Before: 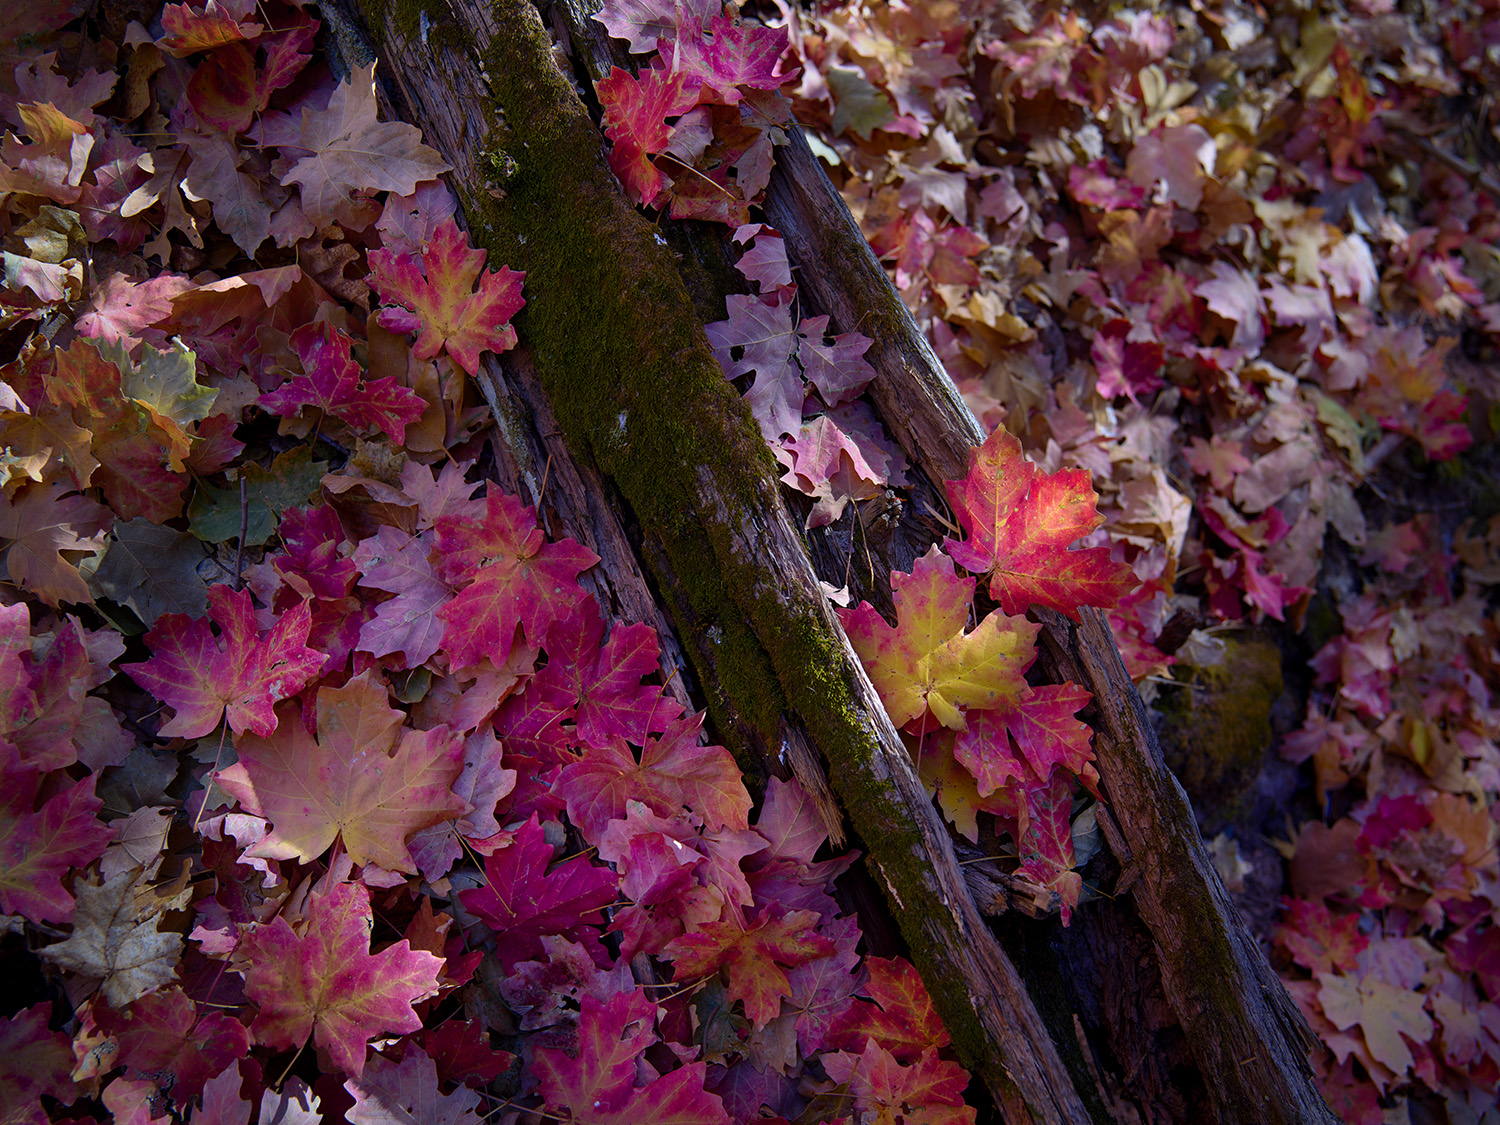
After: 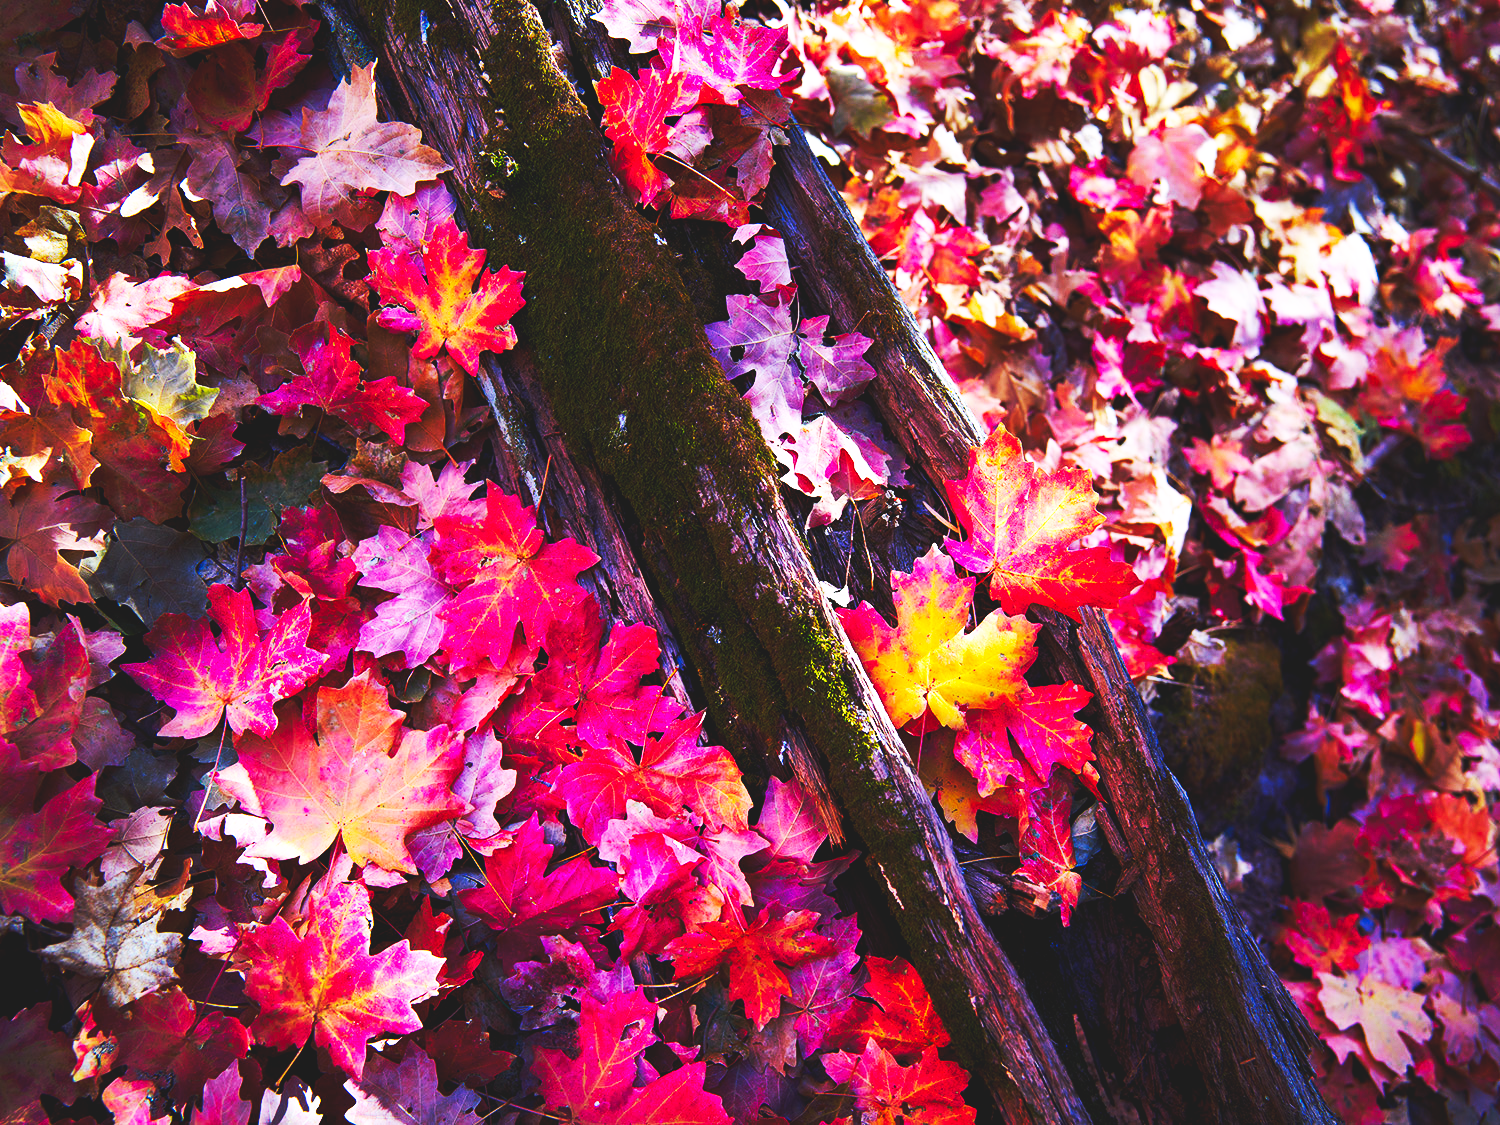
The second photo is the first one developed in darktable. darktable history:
exposure: black level correction 0, exposure 0.499 EV, compensate exposure bias true, compensate highlight preservation false
base curve: curves: ch0 [(0, 0.015) (0.085, 0.116) (0.134, 0.298) (0.19, 0.545) (0.296, 0.764) (0.599, 0.982) (1, 1)], preserve colors none
contrast brightness saturation: contrast 0.028, brightness -0.037
